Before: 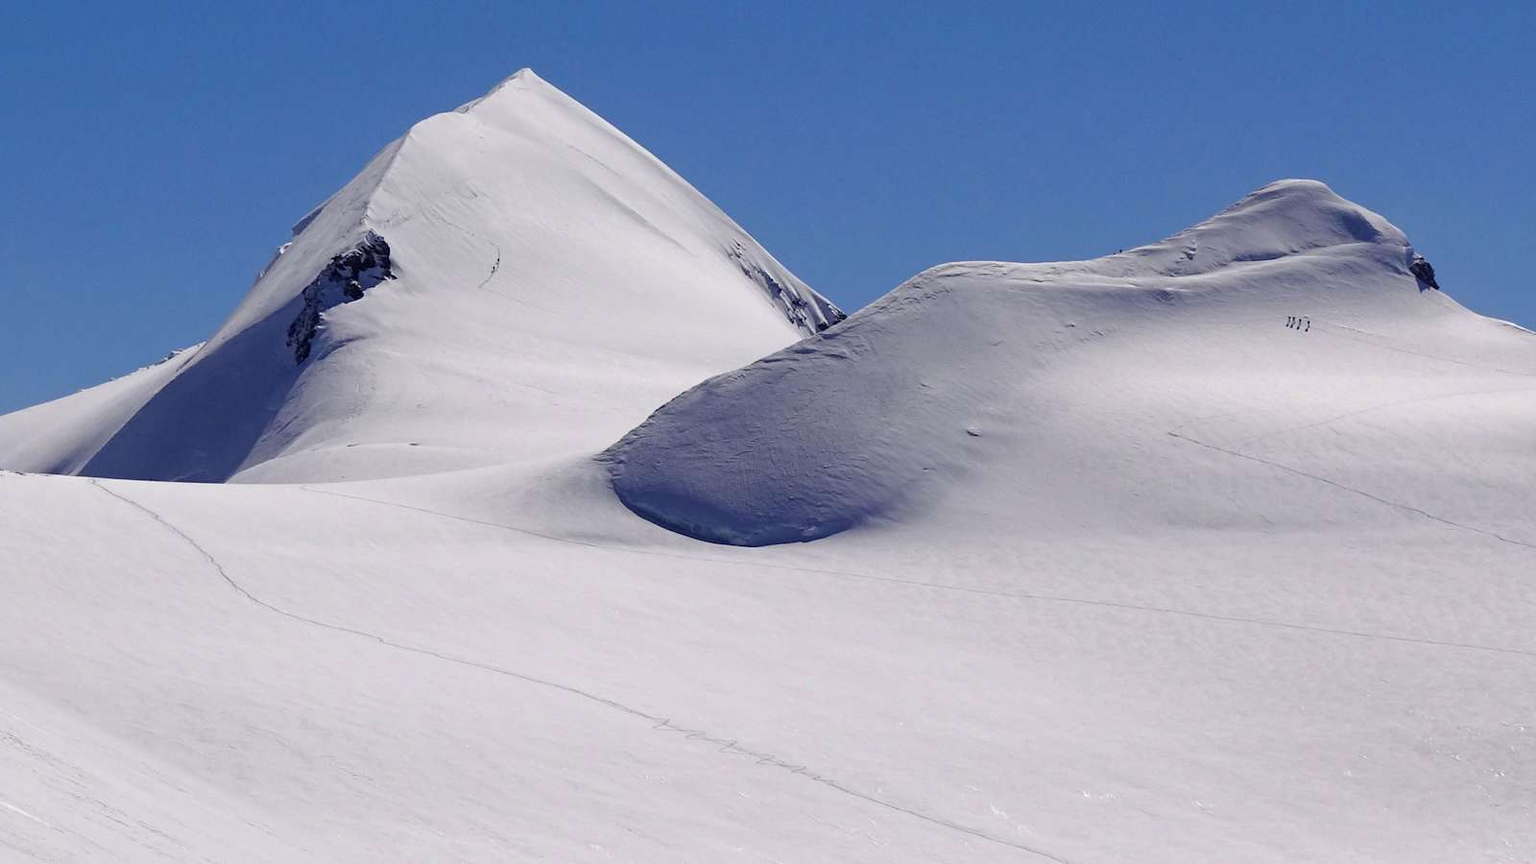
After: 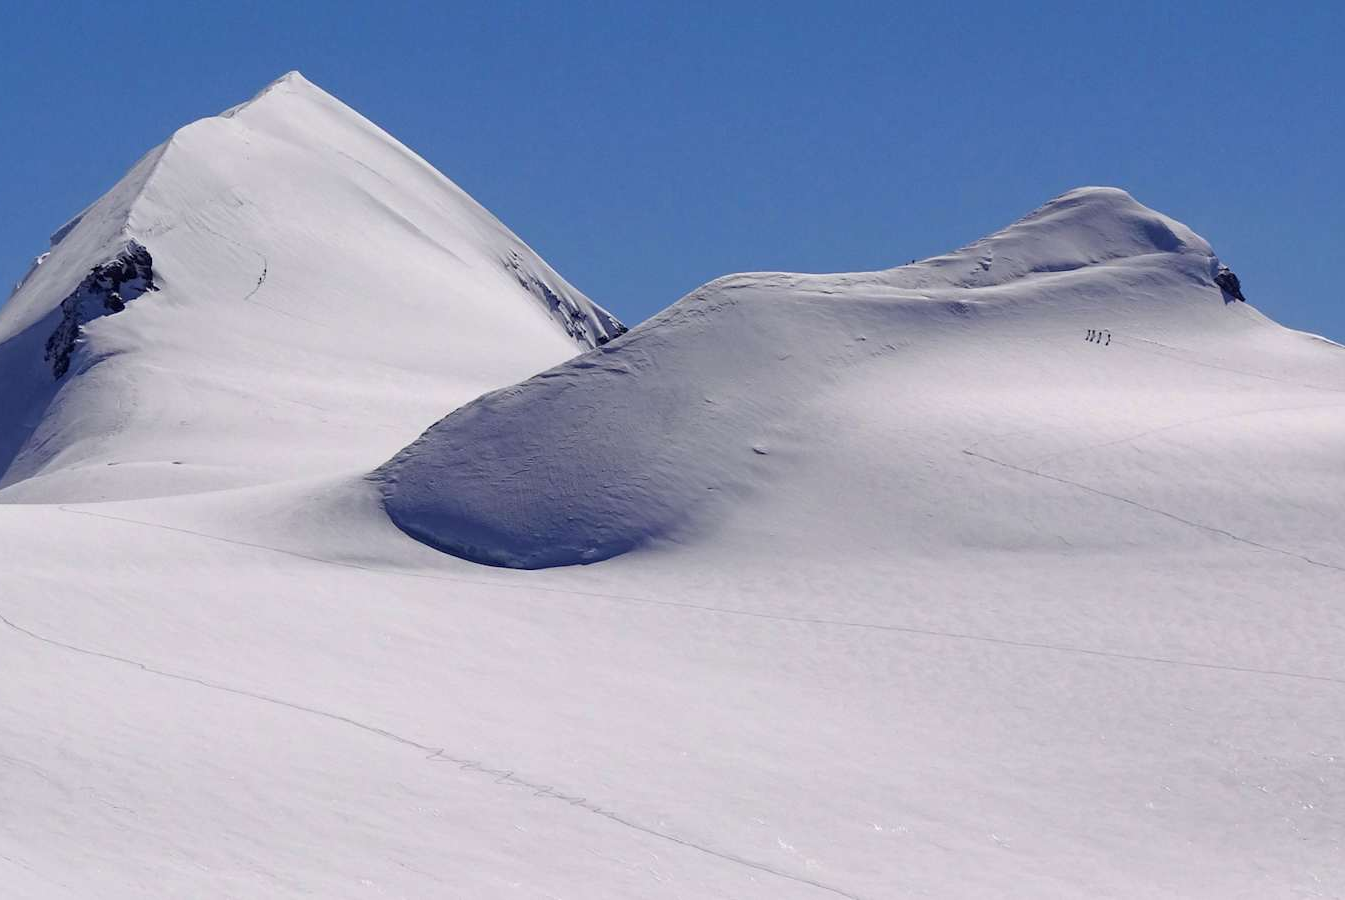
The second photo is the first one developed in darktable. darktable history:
crop: left 15.885%
